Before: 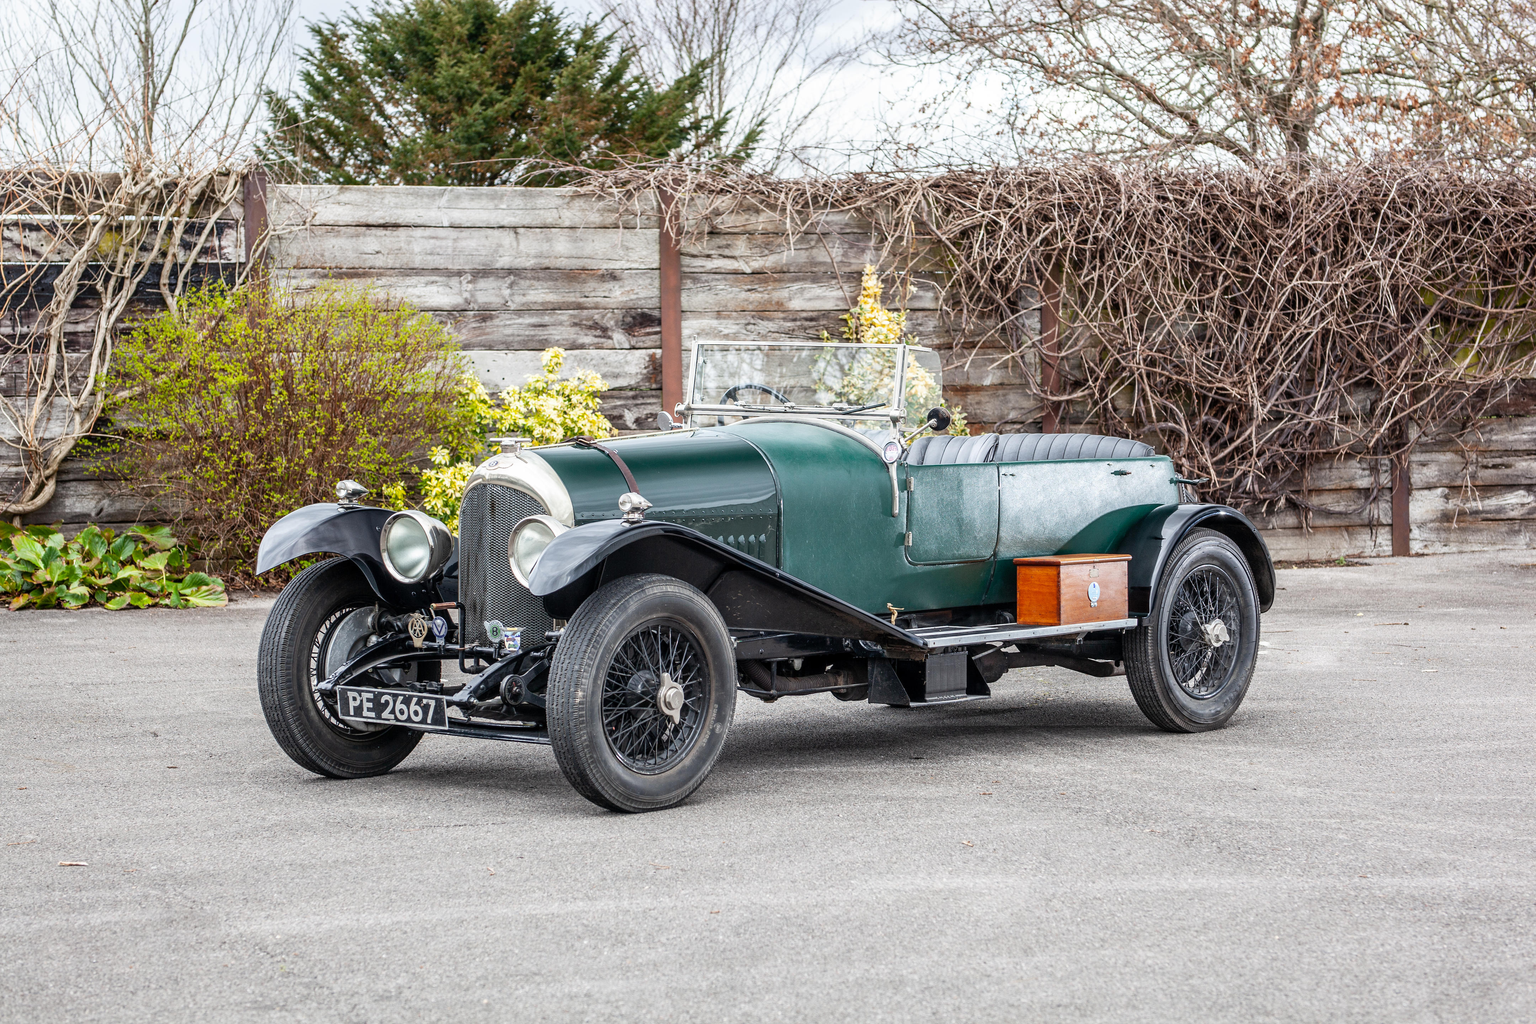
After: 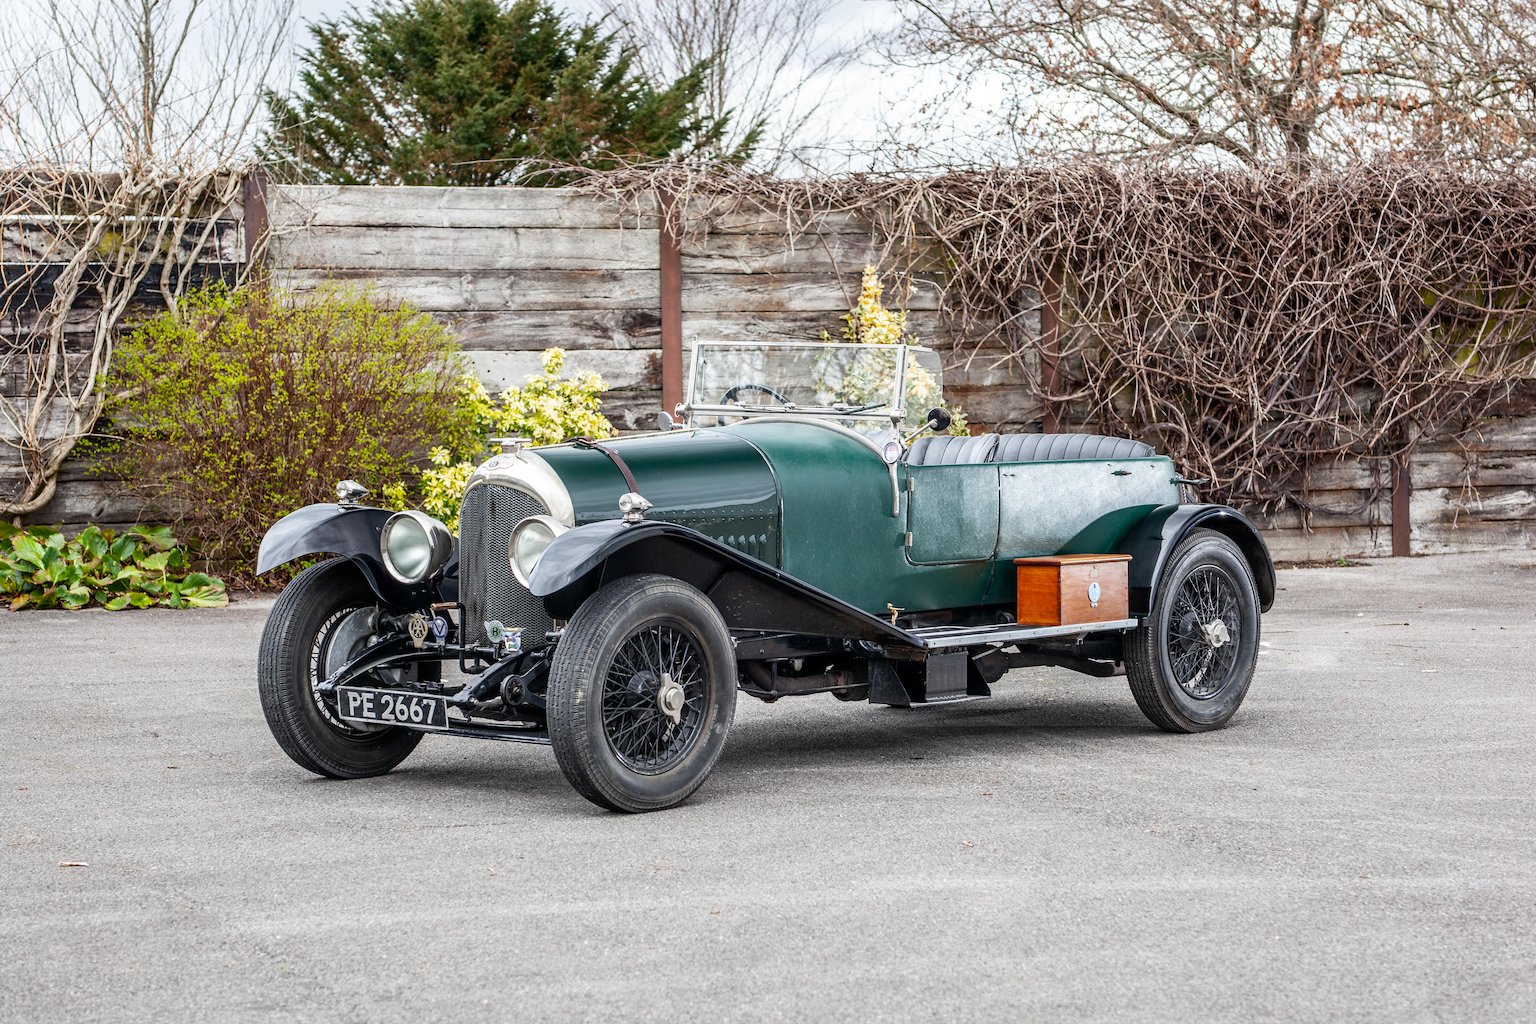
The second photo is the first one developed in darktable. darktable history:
contrast brightness saturation: contrast 0.034, brightness -0.038
